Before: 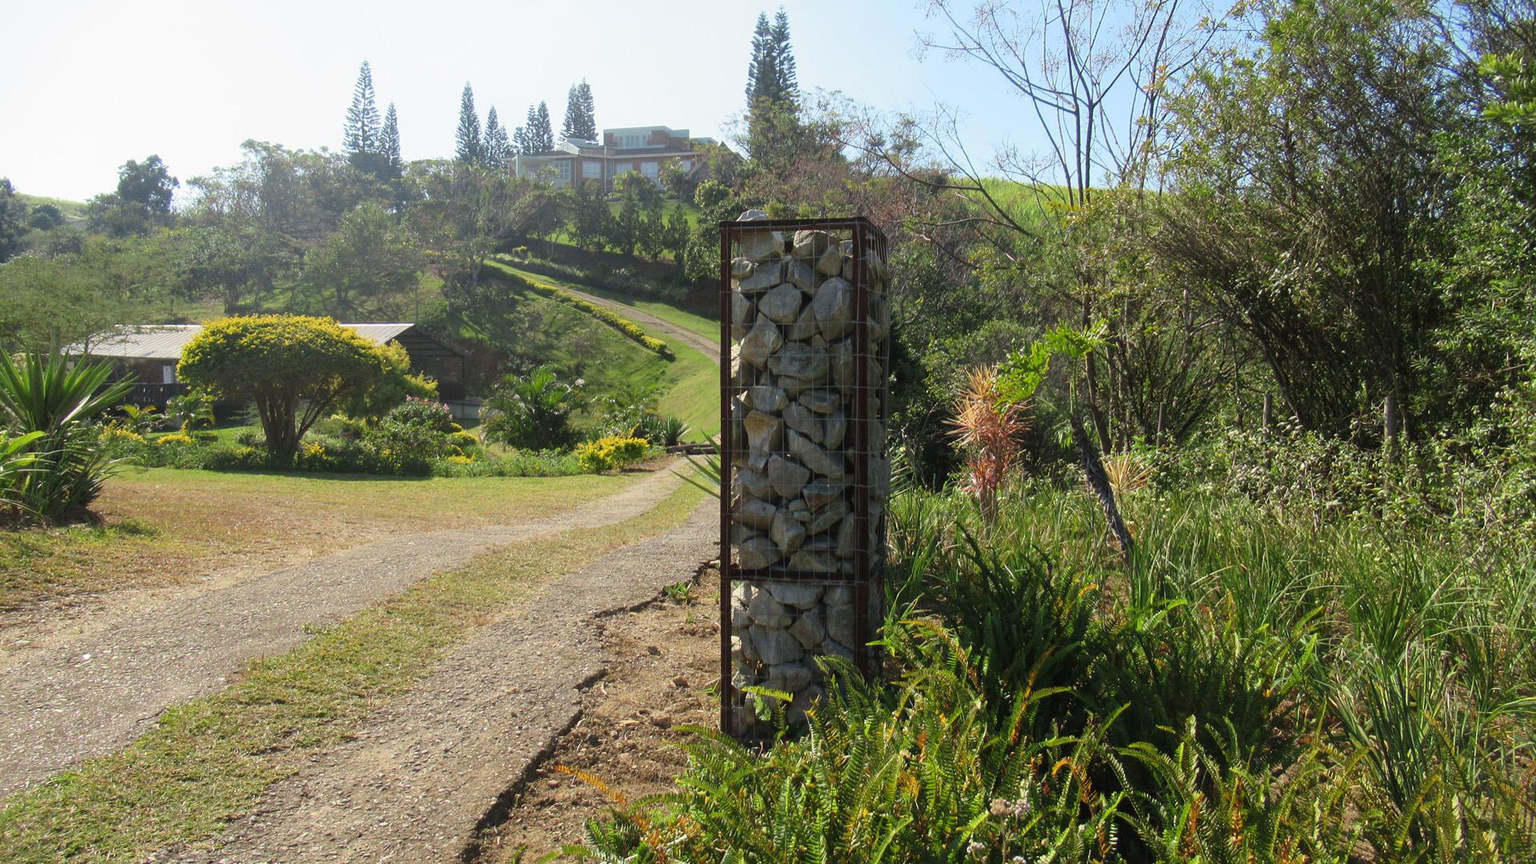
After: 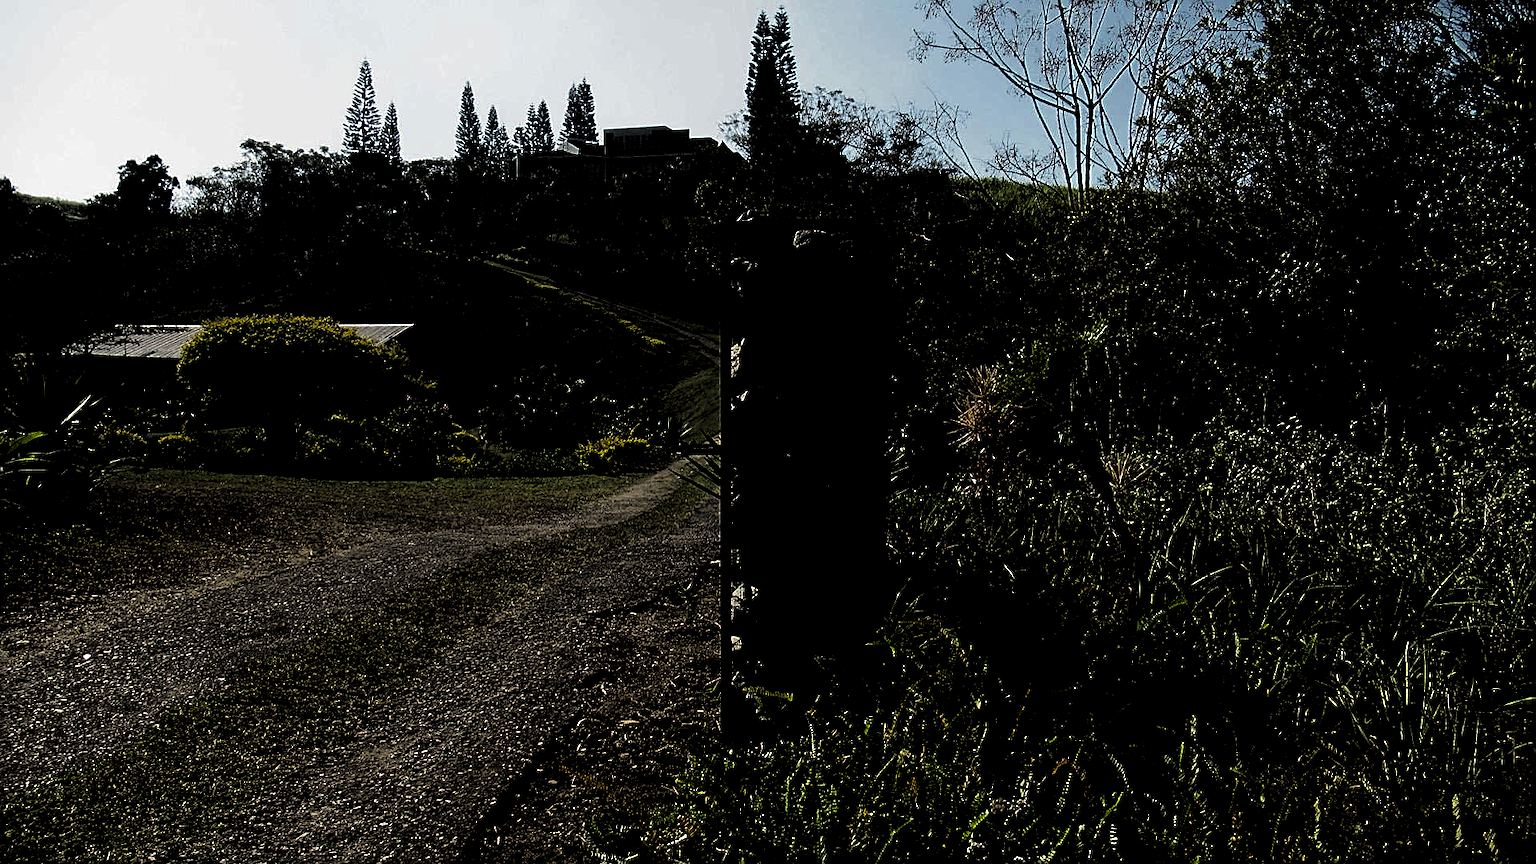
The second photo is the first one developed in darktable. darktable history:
sharpen: on, module defaults
levels: levels [0.514, 0.759, 1]
contrast brightness saturation: brightness -0.249, saturation 0.204
